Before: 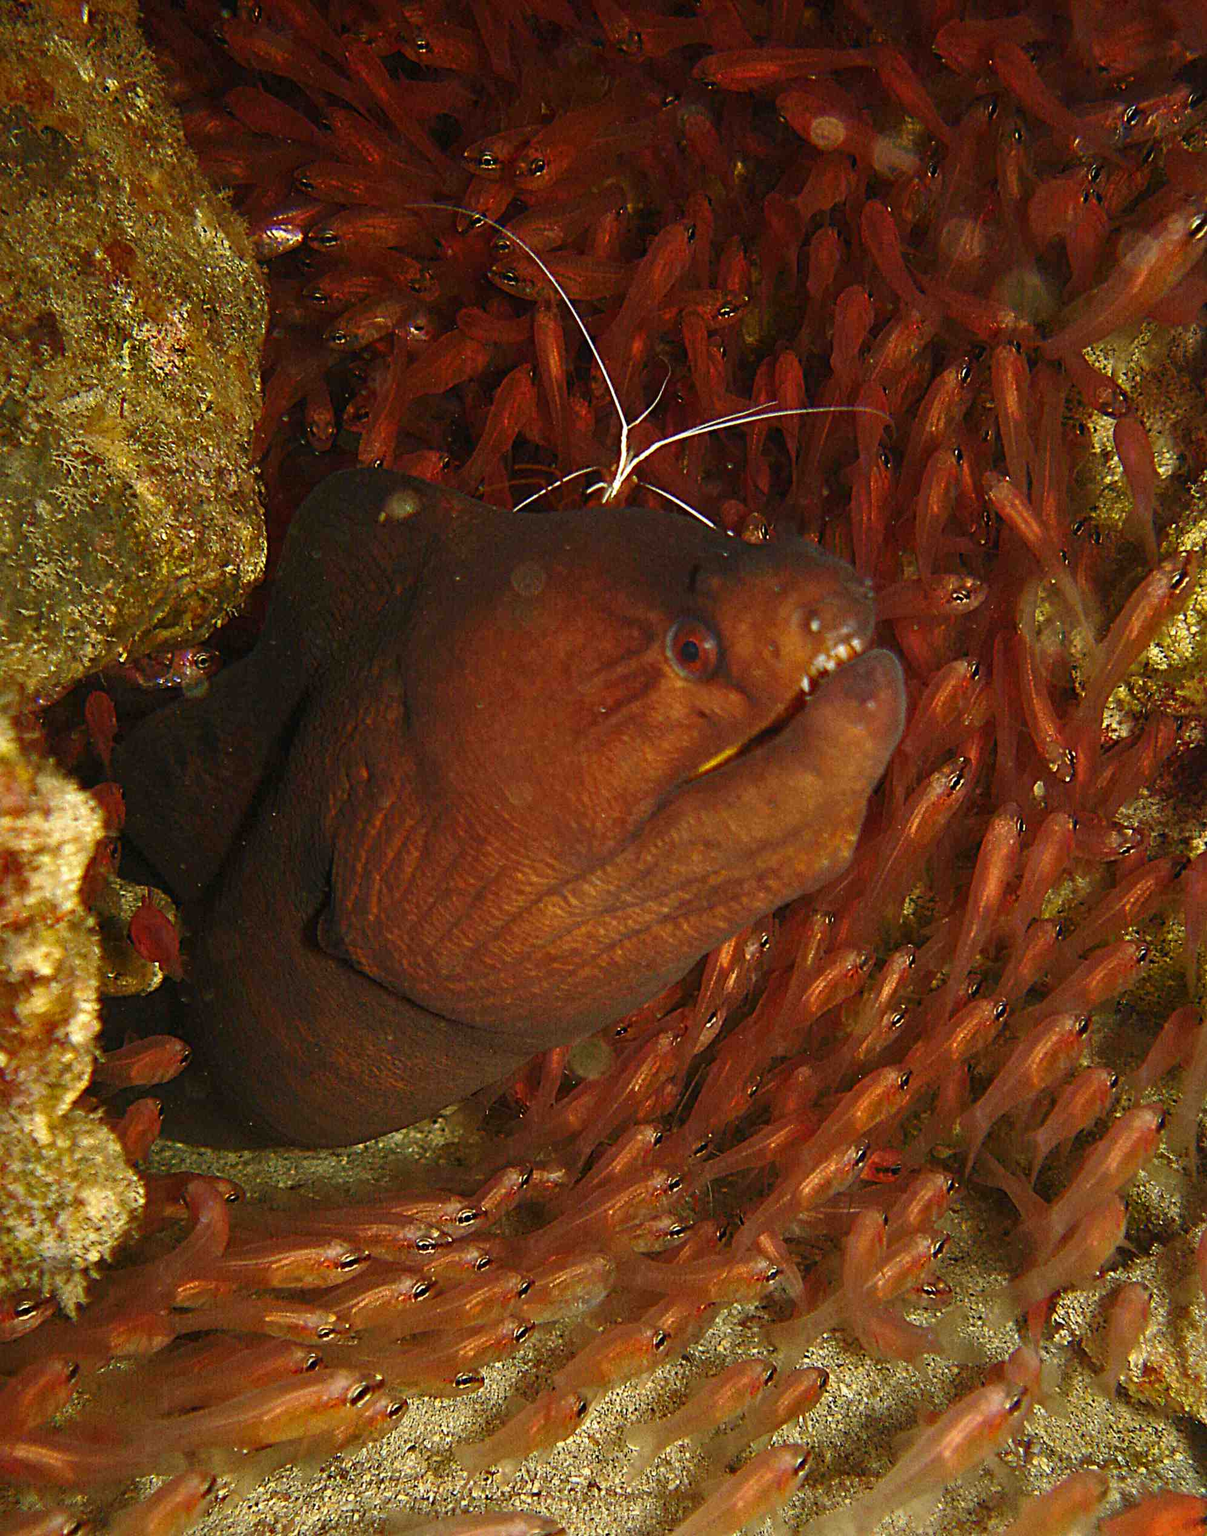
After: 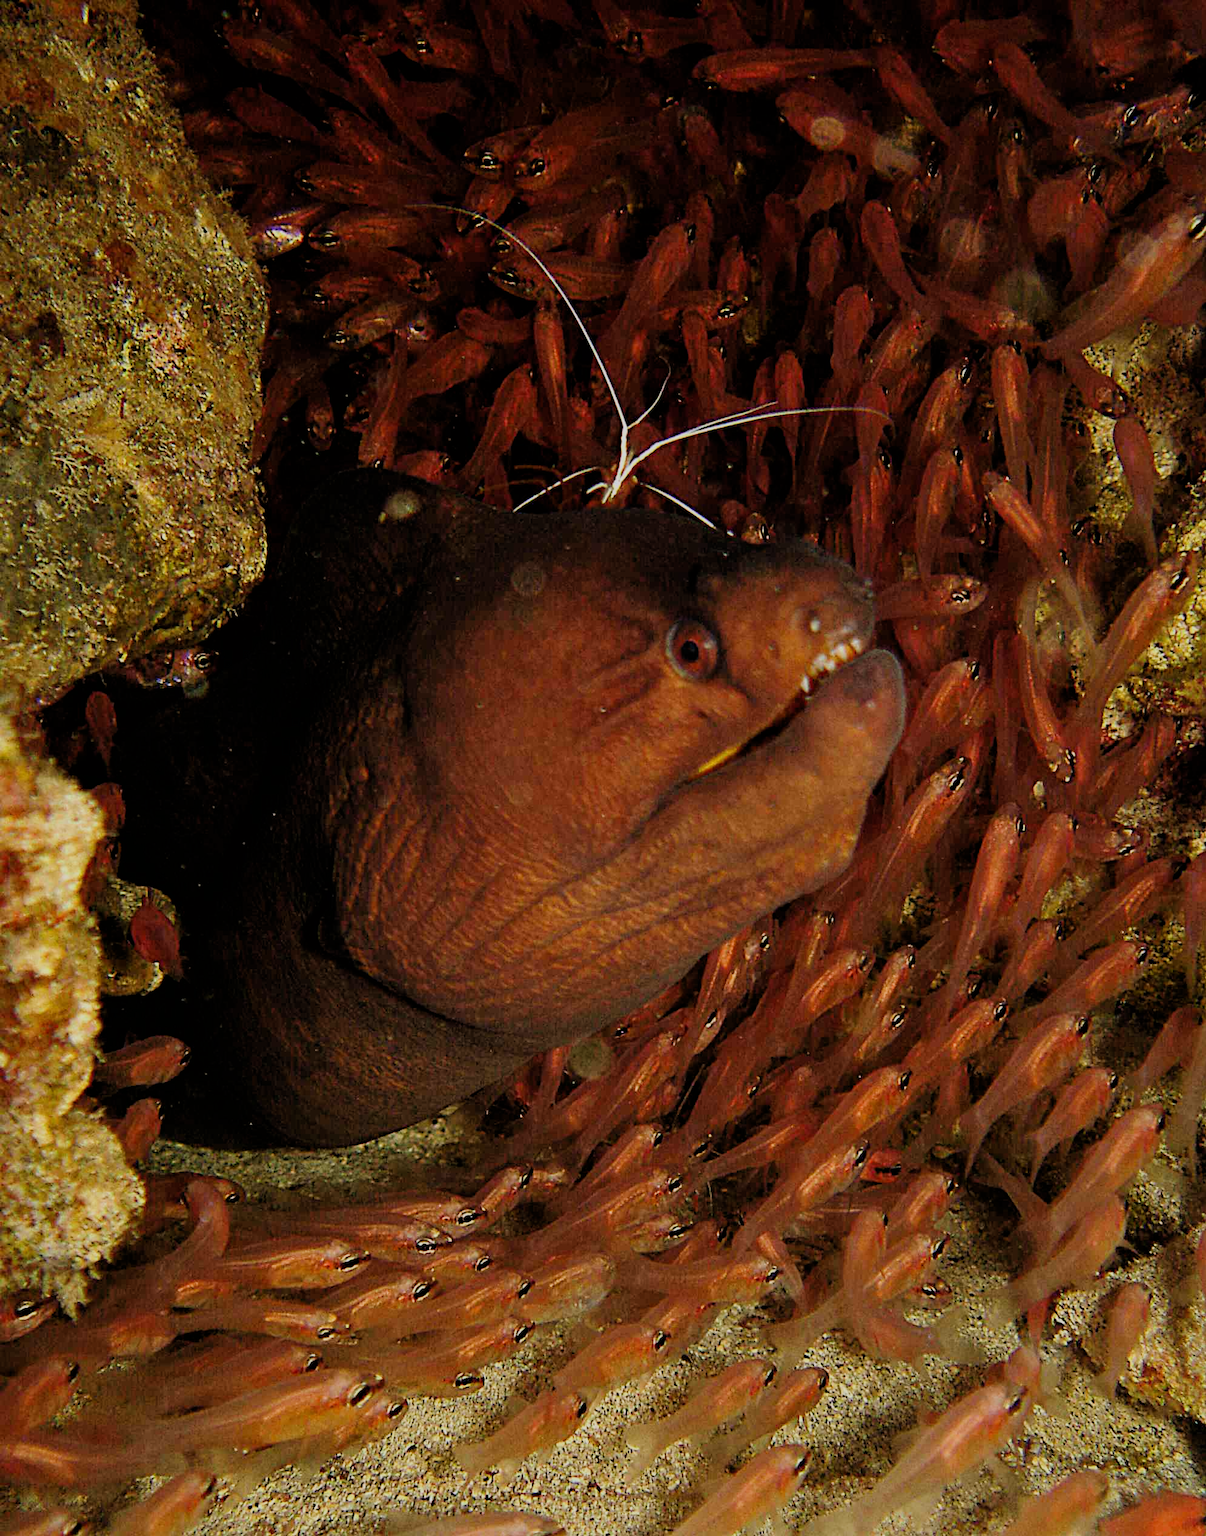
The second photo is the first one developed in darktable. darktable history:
filmic rgb: black relative exposure -4.34 EV, white relative exposure 4.56 EV, hardness 2.38, contrast 1.05
